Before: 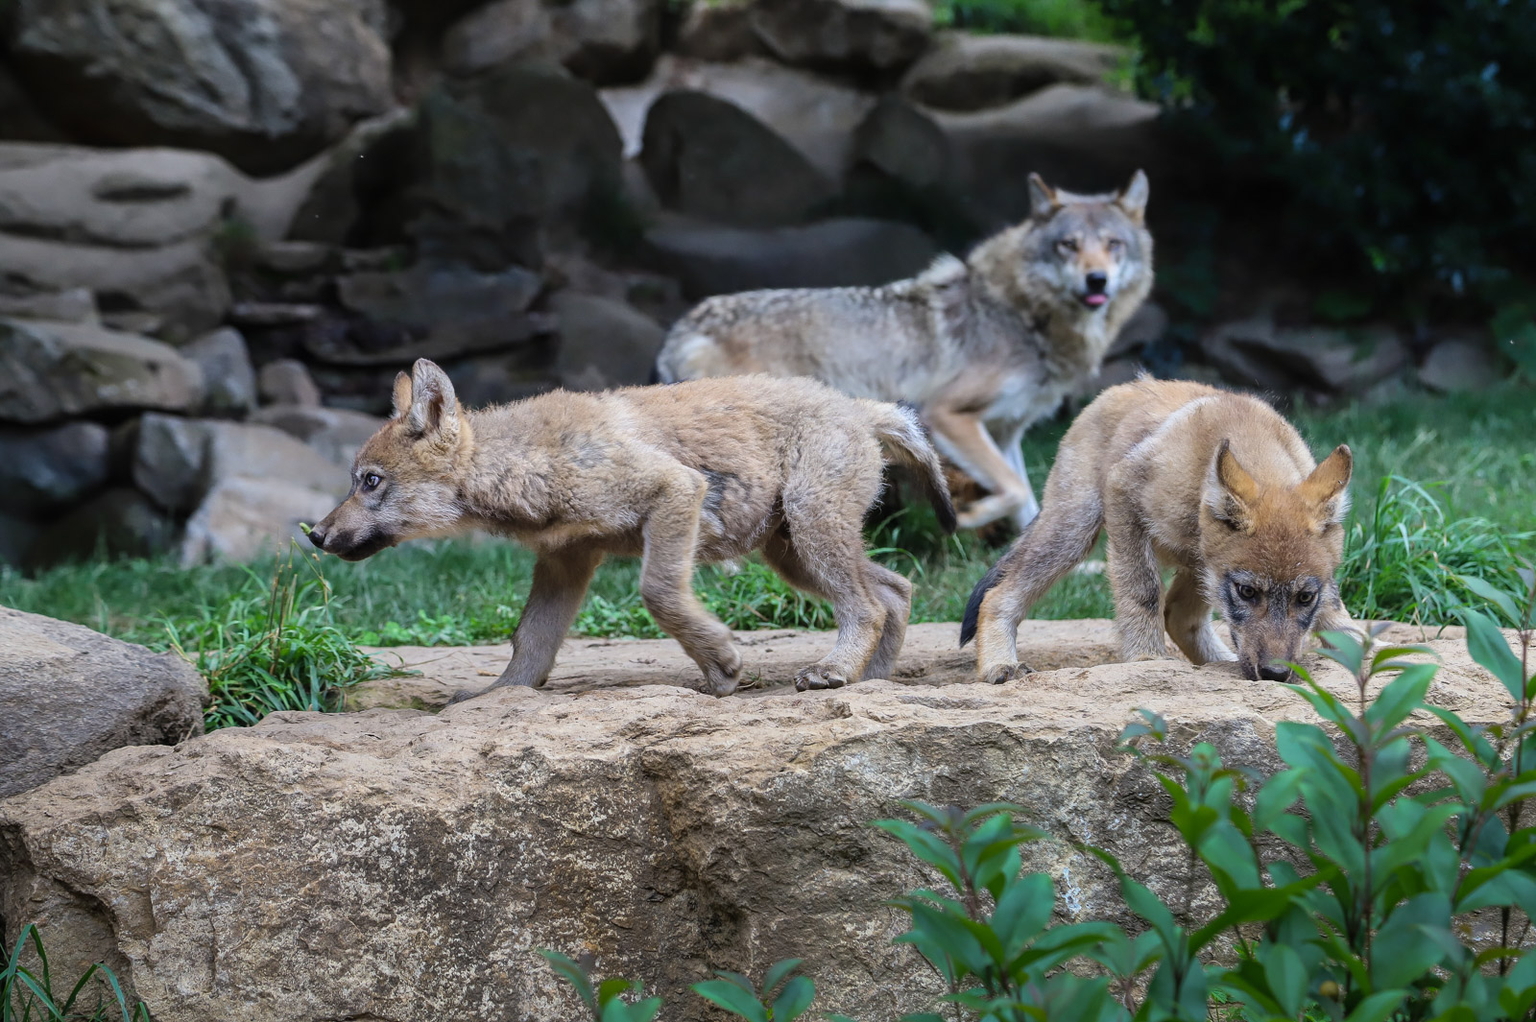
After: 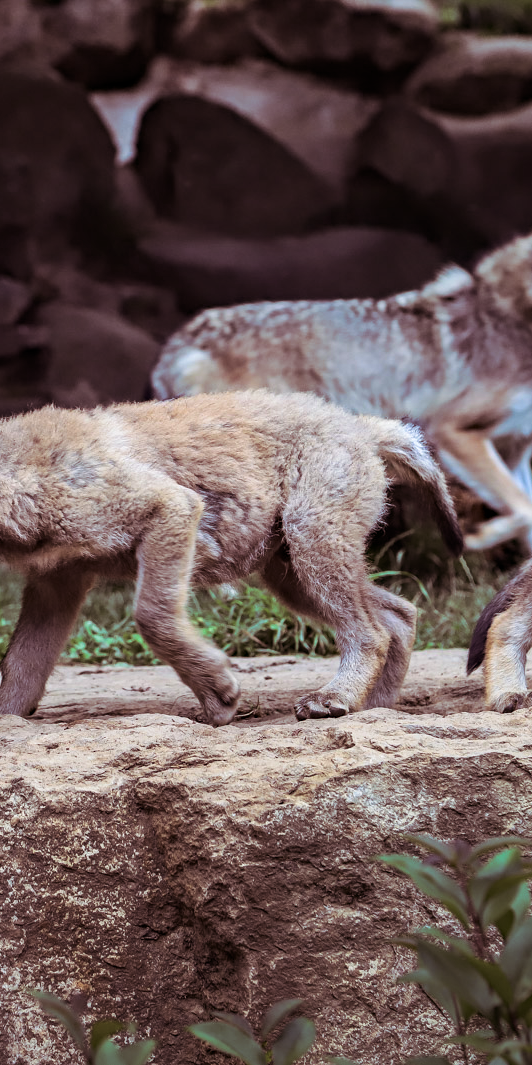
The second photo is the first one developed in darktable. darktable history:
crop: left 33.36%, right 33.36%
contrast brightness saturation: contrast 0.15, brightness -0.01, saturation 0.1
haze removal: compatibility mode true, adaptive false
split-toning: shadows › saturation 0.41, highlights › saturation 0, compress 33.55%
